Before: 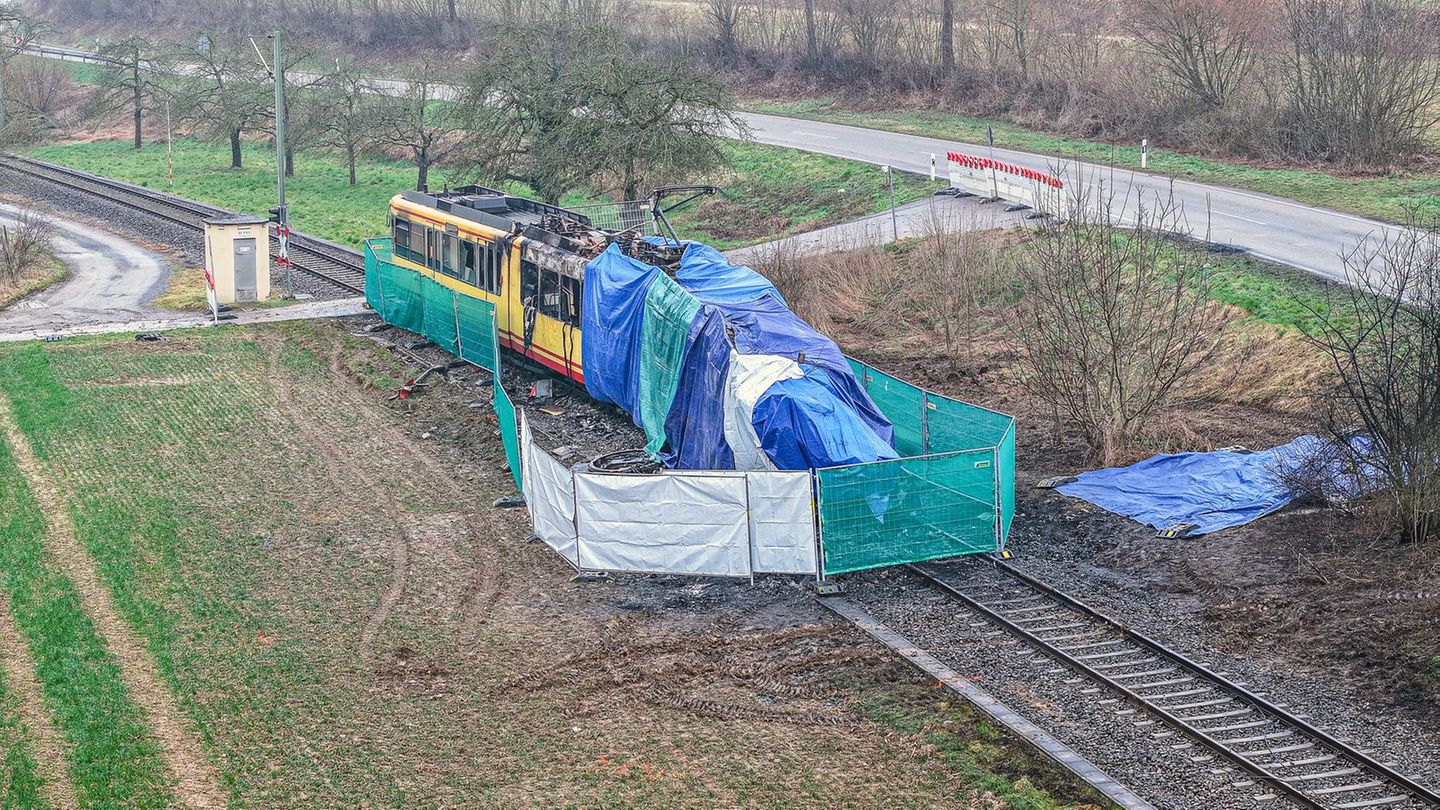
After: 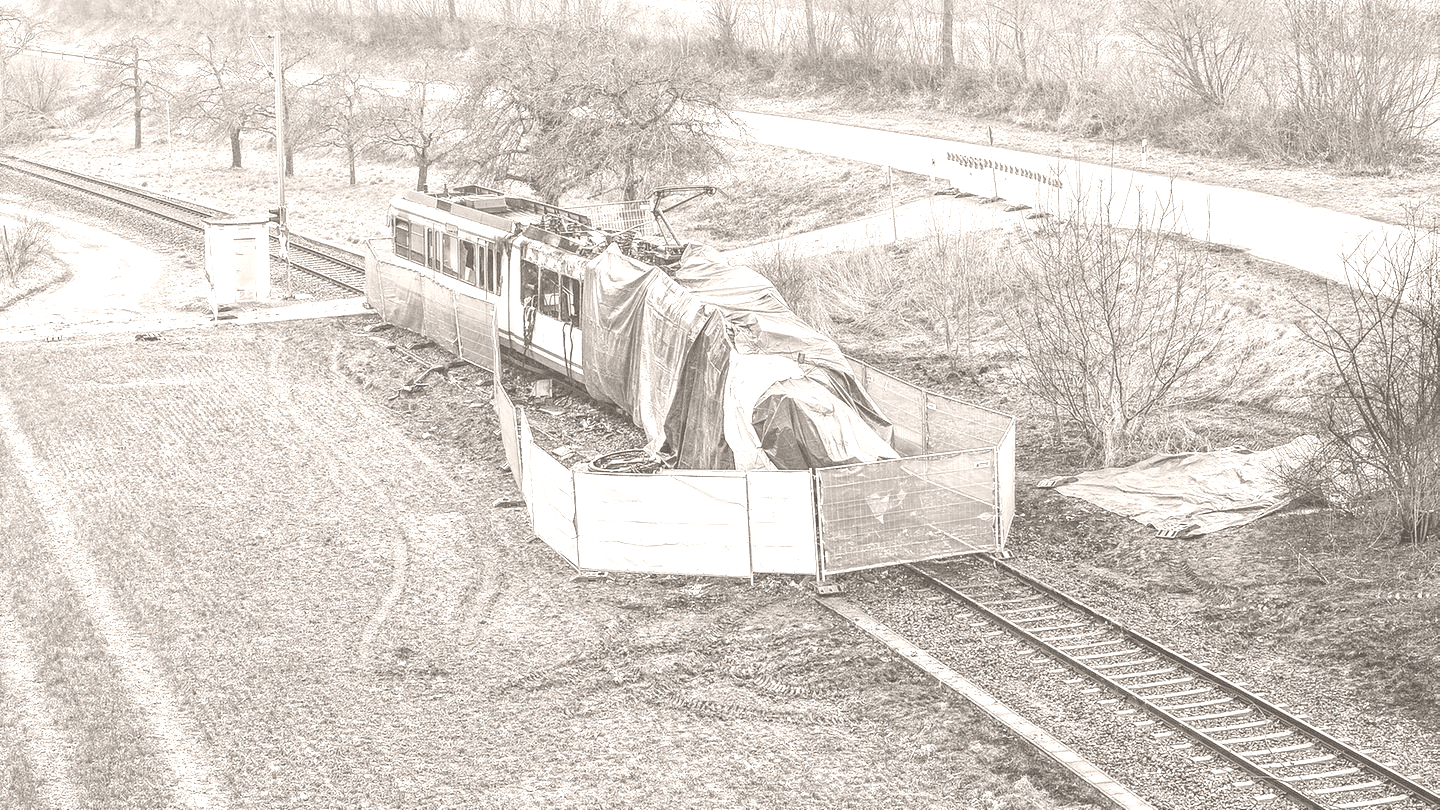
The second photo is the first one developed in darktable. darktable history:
colorize: hue 34.49°, saturation 35.33%, source mix 100%, lightness 55%, version 1
grain: coarseness 22.88 ISO
